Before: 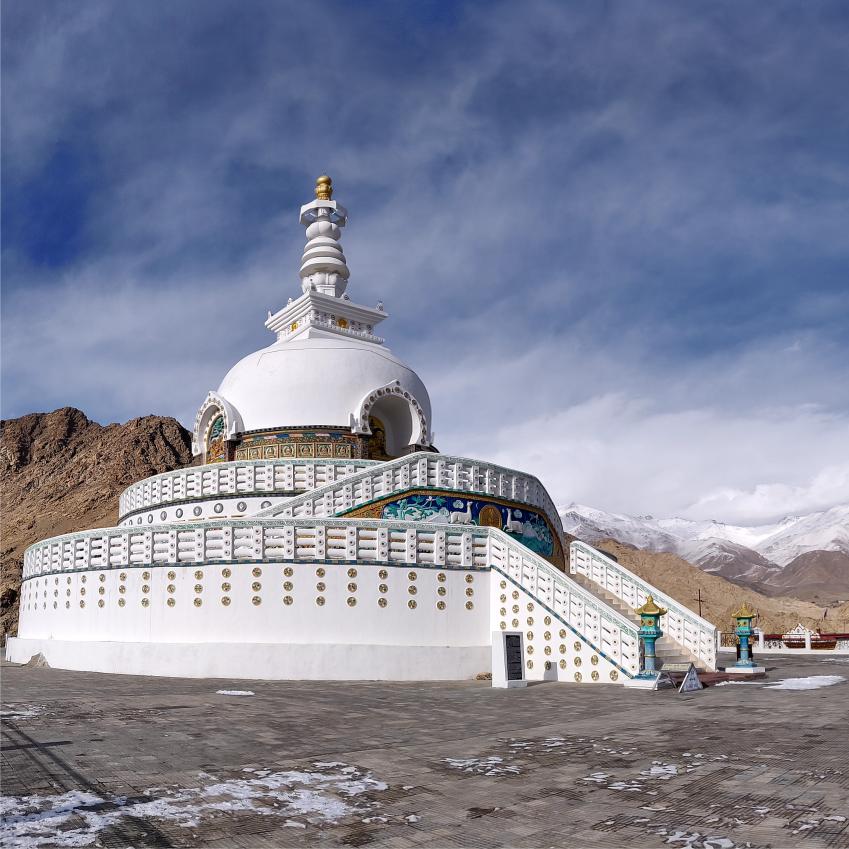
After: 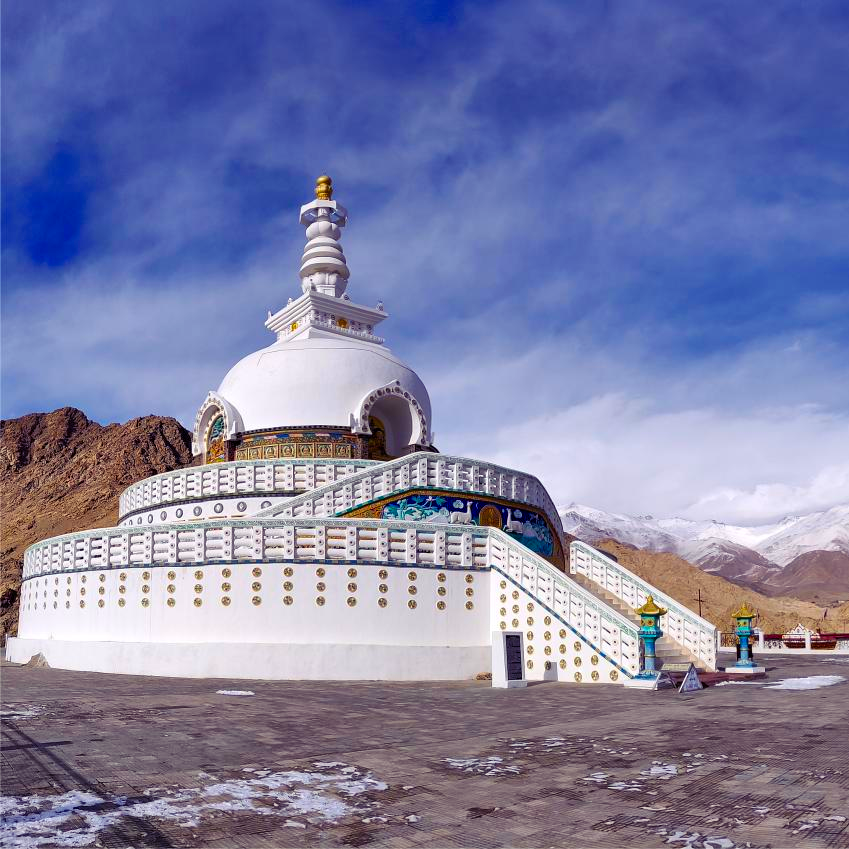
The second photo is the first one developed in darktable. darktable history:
color balance rgb: shadows lift › luminance -21.914%, shadows lift › chroma 8.897%, shadows lift › hue 285.75°, linear chroma grading › global chroma 8.997%, perceptual saturation grading › global saturation 19.431%, global vibrance 12.354%
contrast brightness saturation: contrast 0.041, saturation 0.162
local contrast: mode bilateral grid, contrast 20, coarseness 49, detail 102%, midtone range 0.2
